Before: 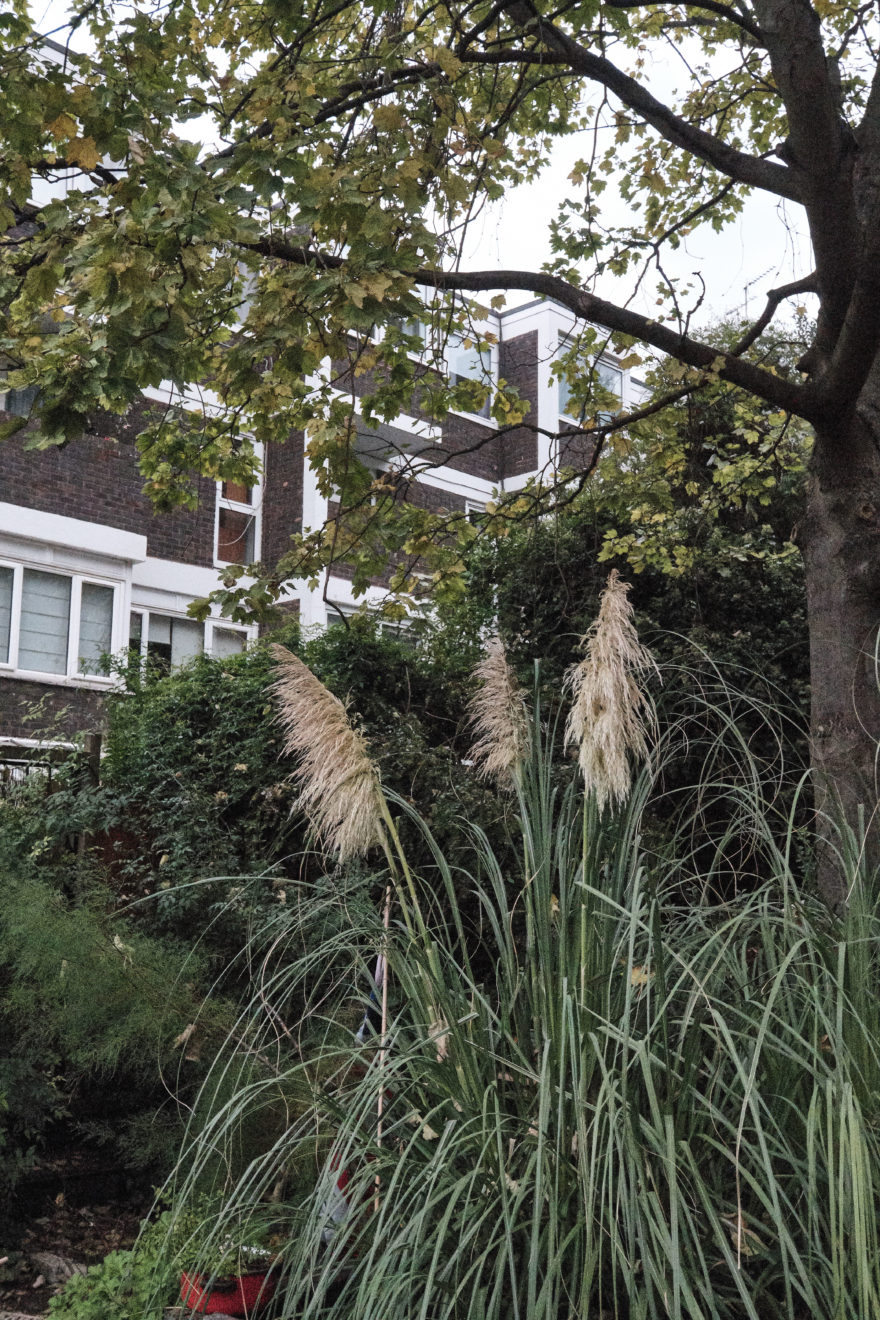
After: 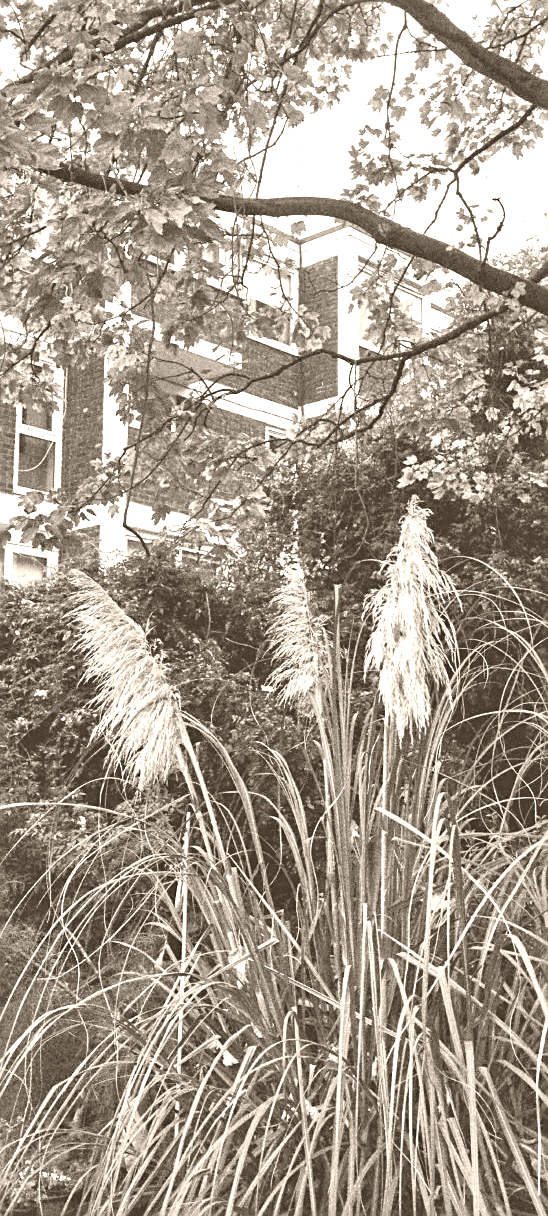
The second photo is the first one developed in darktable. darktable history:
color contrast: green-magenta contrast 0, blue-yellow contrast 0
contrast equalizer: y [[0.531, 0.548, 0.559, 0.557, 0.544, 0.527], [0.5 ×6], [0.5 ×6], [0 ×6], [0 ×6]]
crop and rotate: left 22.918%, top 5.629%, right 14.711%, bottom 2.247%
colorize: hue 34.49°, saturation 35.33%, source mix 100%, version 1
sharpen: on, module defaults
